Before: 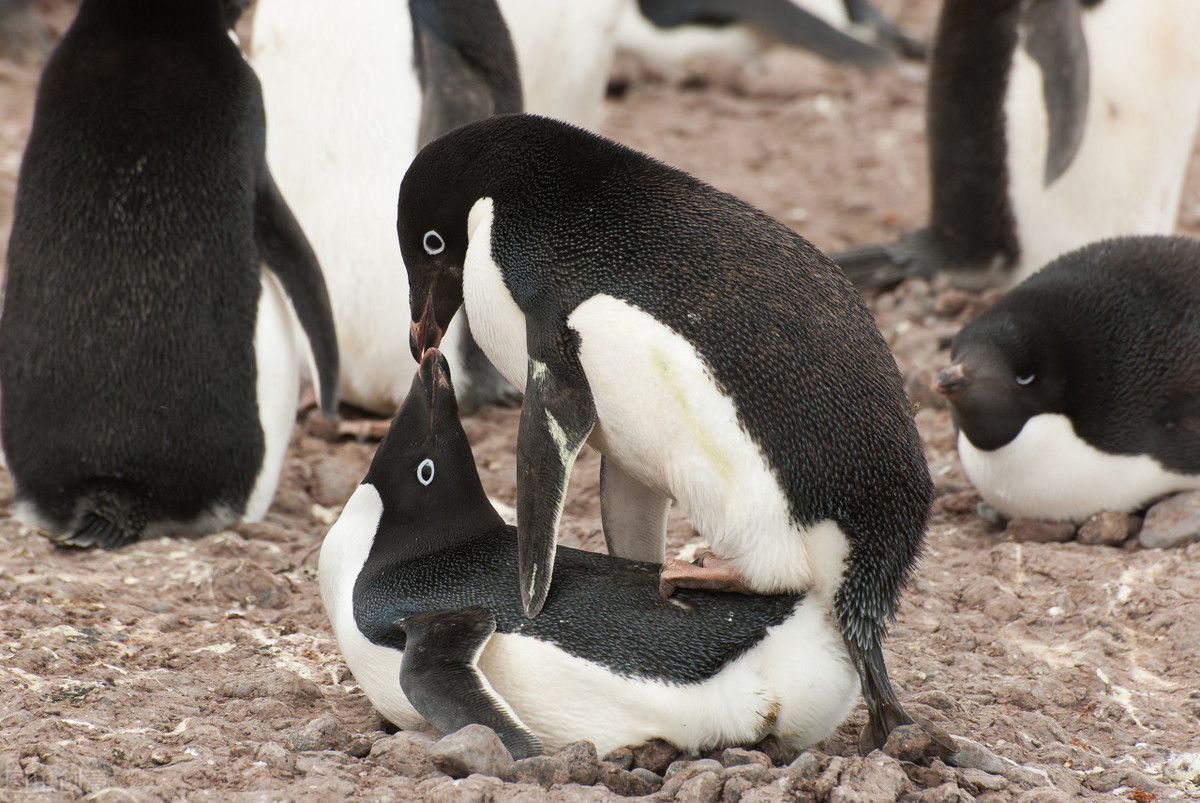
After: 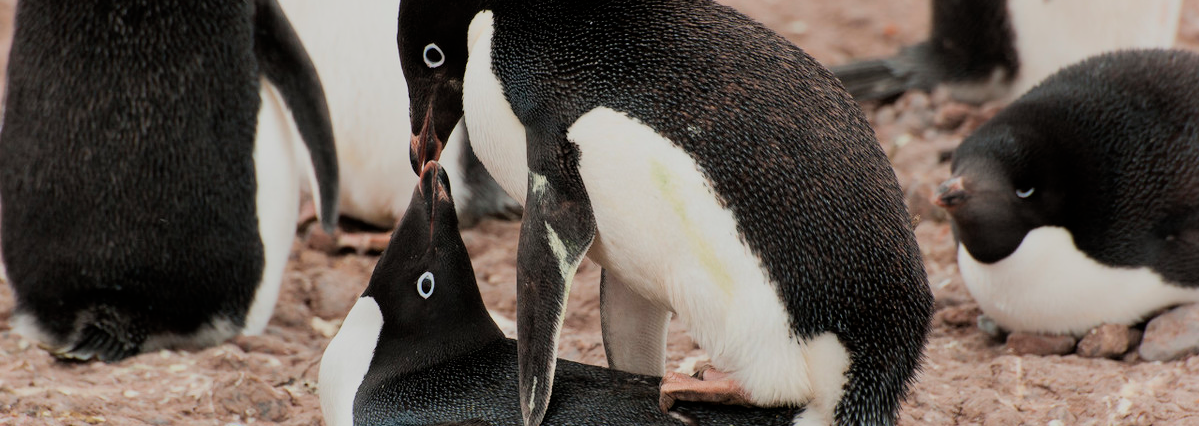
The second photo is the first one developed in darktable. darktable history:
filmic rgb: black relative exposure -7.65 EV, white relative exposure 4.56 EV, hardness 3.61, color science v6 (2022)
crop and rotate: top 23.34%, bottom 23.539%
